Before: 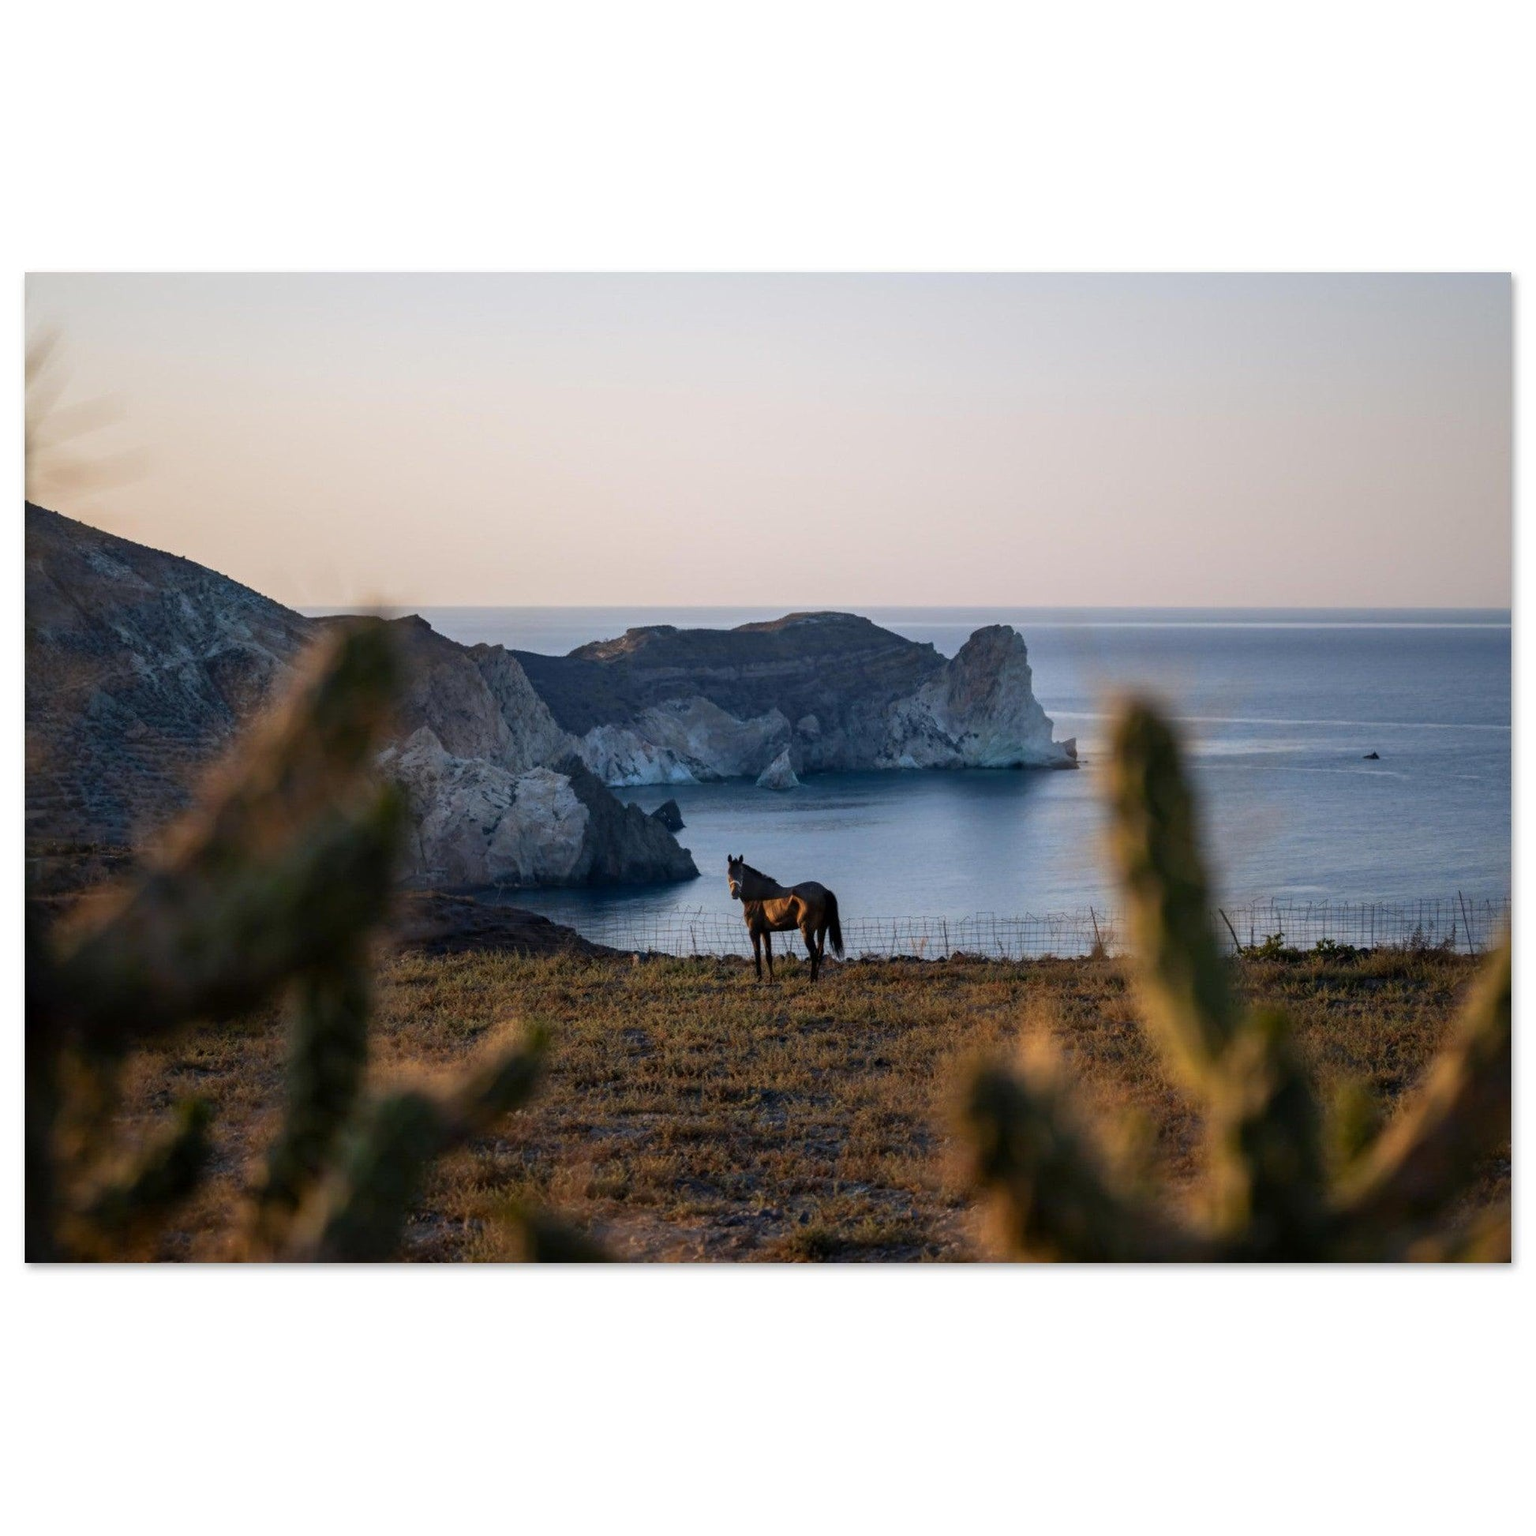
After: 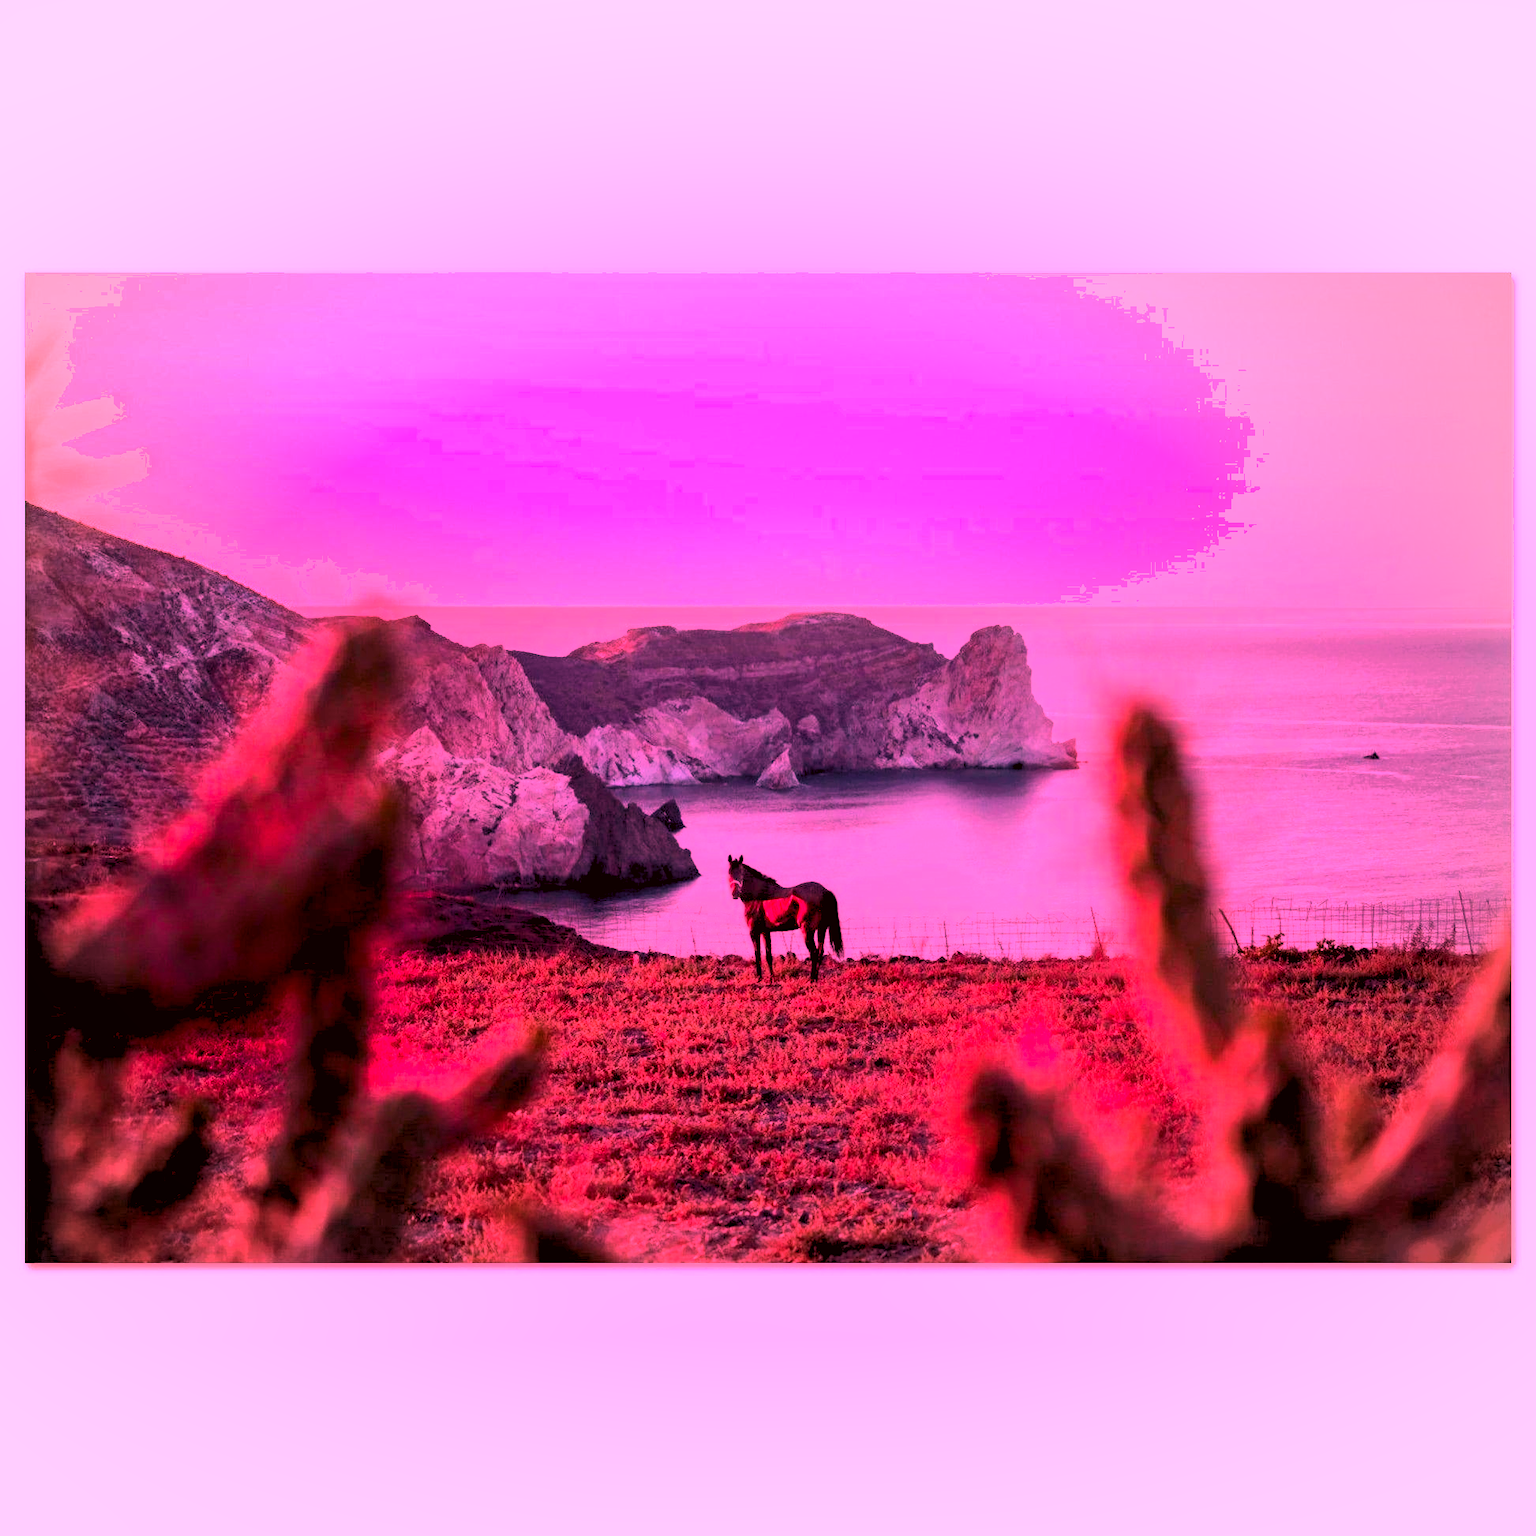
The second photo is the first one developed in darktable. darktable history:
levels: levels [0.036, 0.364, 0.827]
shadows and highlights: shadows -70, highlights 35, soften with gaussian
local contrast: mode bilateral grid, contrast 25, coarseness 50, detail 123%, midtone range 0.2
tone mapping: contrast compression 1.4 | blend: blend mode average, opacity 100%; mask: uniform (no mask)
vibrance: vibrance 50%
vignetting: fall-off radius 100%, width/height ratio 1.337
zone system: zone [-1 ×8, 0.827, -1 ×16]
color correction: highlights a* 6.27, highlights b* 8.19, shadows a* 5.94, shadows b* 7.23, saturation 0.9
white balance: red 2.42, blue 1.533
exposure: black level correction 0.005, exposure 0.286 EV, compensate highlight preservation false
tone curve: curves: ch0 [(0, 0) (0.004, 0.001) (0.133, 0.078) (0.325, 0.241) (0.832, 0.917) (1, 1)], color space Lab, linked channels, preserve colors none
color contrast: blue-yellow contrast 0.7
